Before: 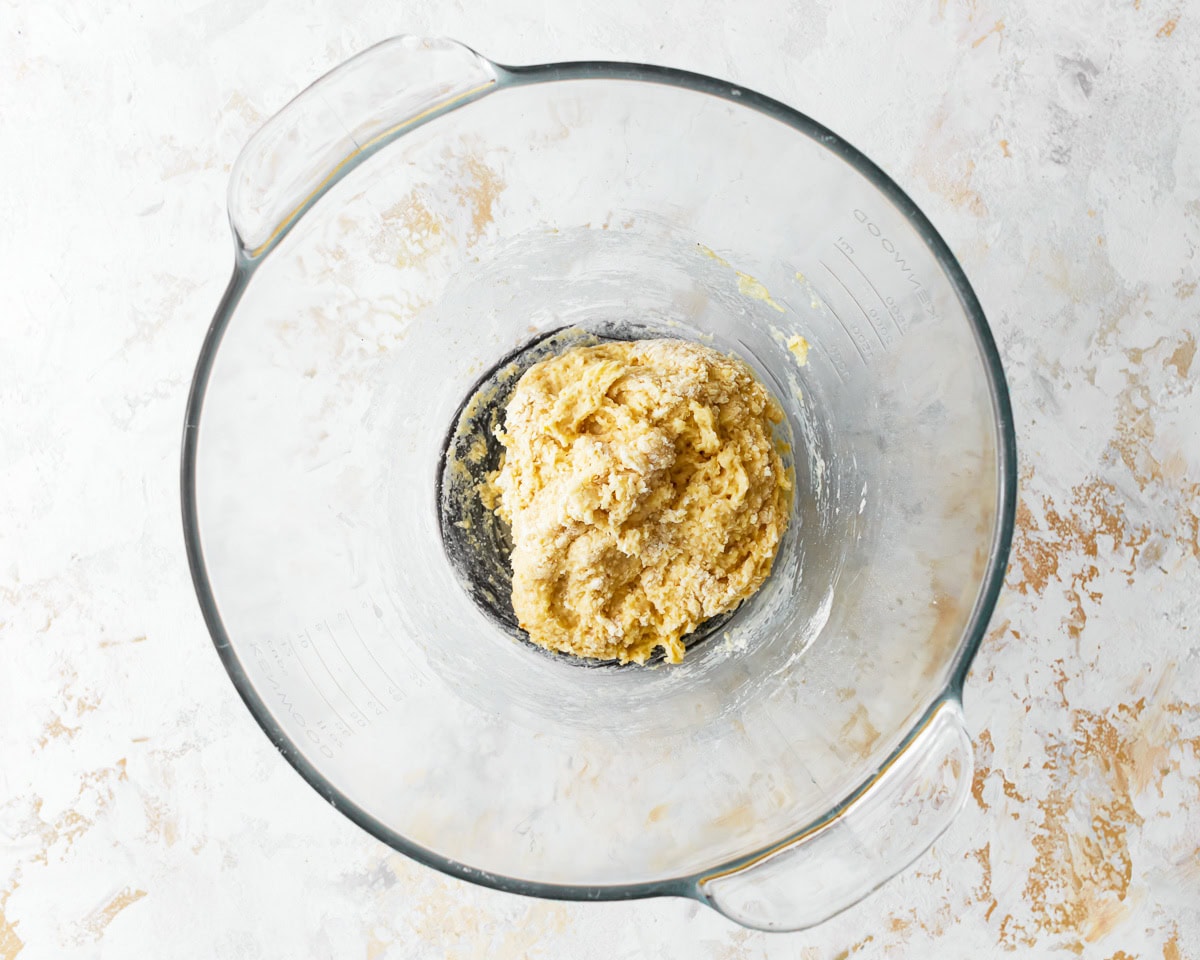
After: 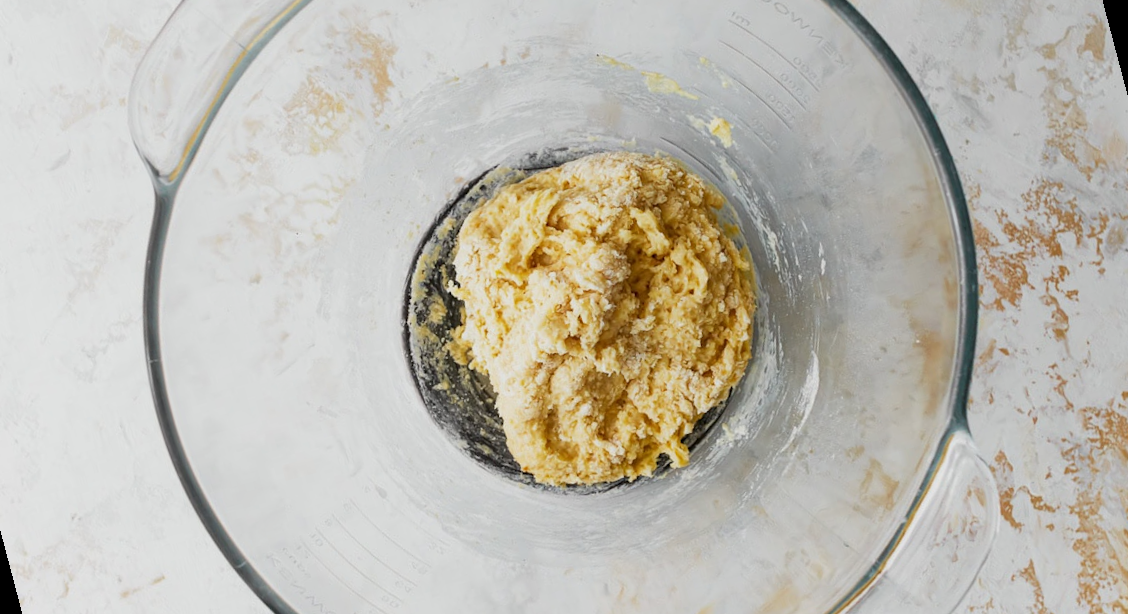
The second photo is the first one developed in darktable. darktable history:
rotate and perspective: rotation -14.8°, crop left 0.1, crop right 0.903, crop top 0.25, crop bottom 0.748
exposure: exposure -0.36 EV, compensate highlight preservation false
